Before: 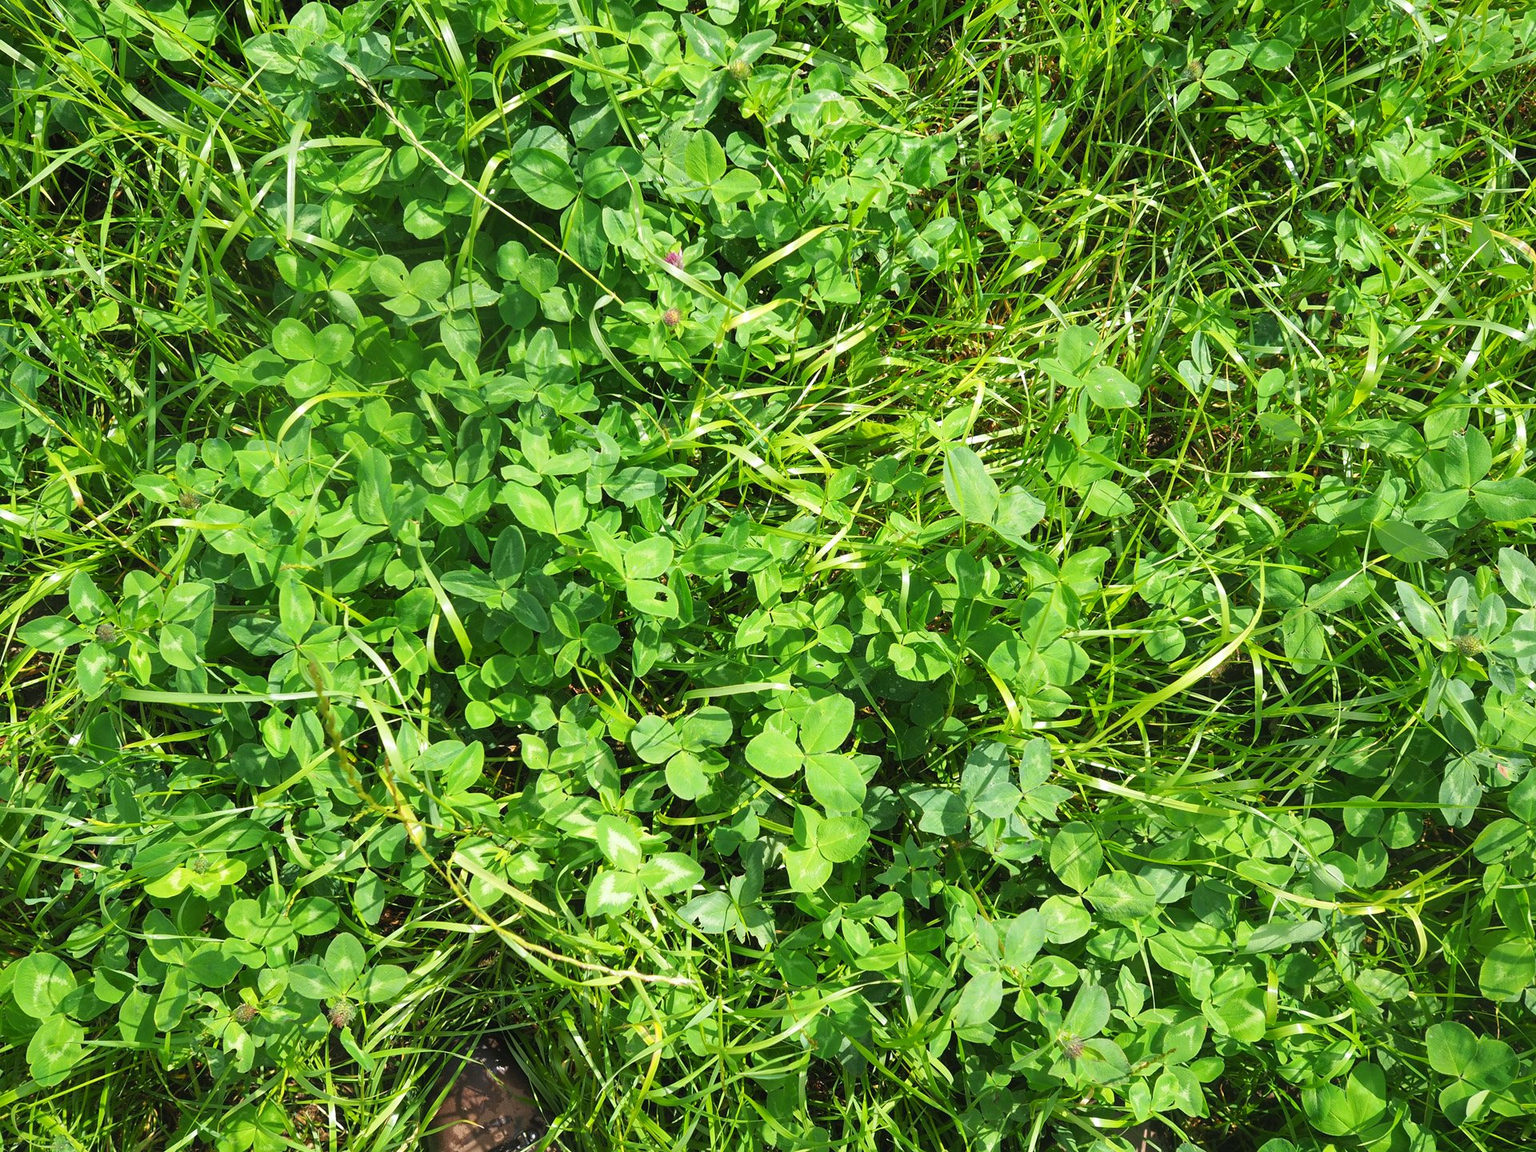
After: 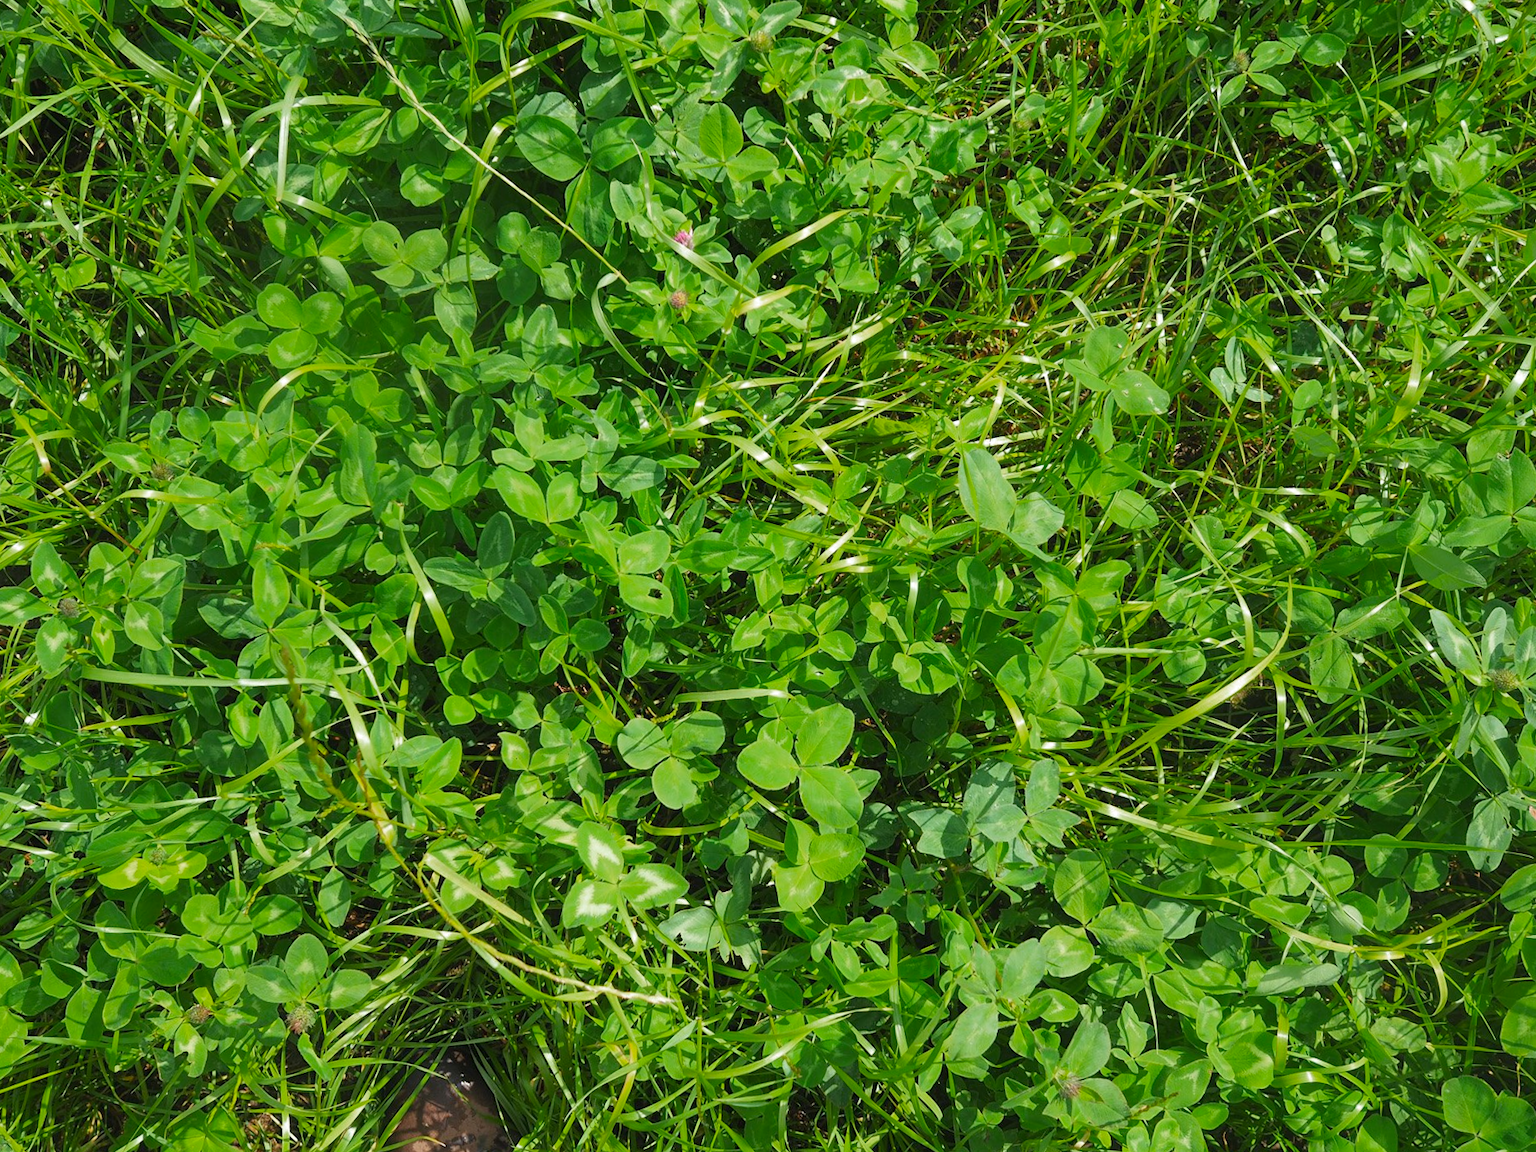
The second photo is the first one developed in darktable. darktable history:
color zones: curves: ch0 [(0.203, 0.433) (0.607, 0.517) (0.697, 0.696) (0.705, 0.897)]
crop and rotate: angle -2.38°
